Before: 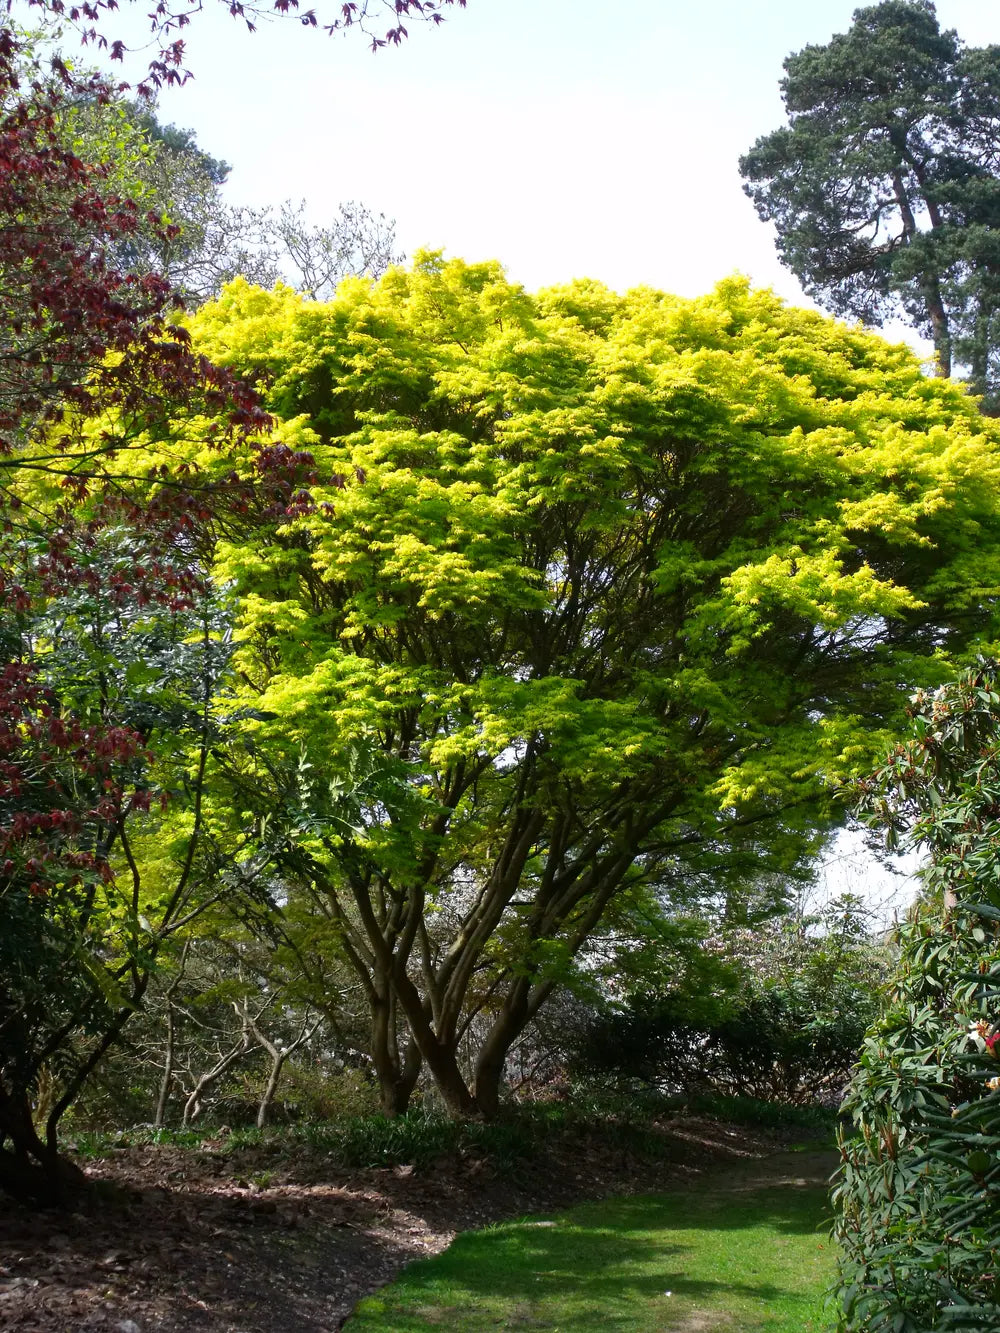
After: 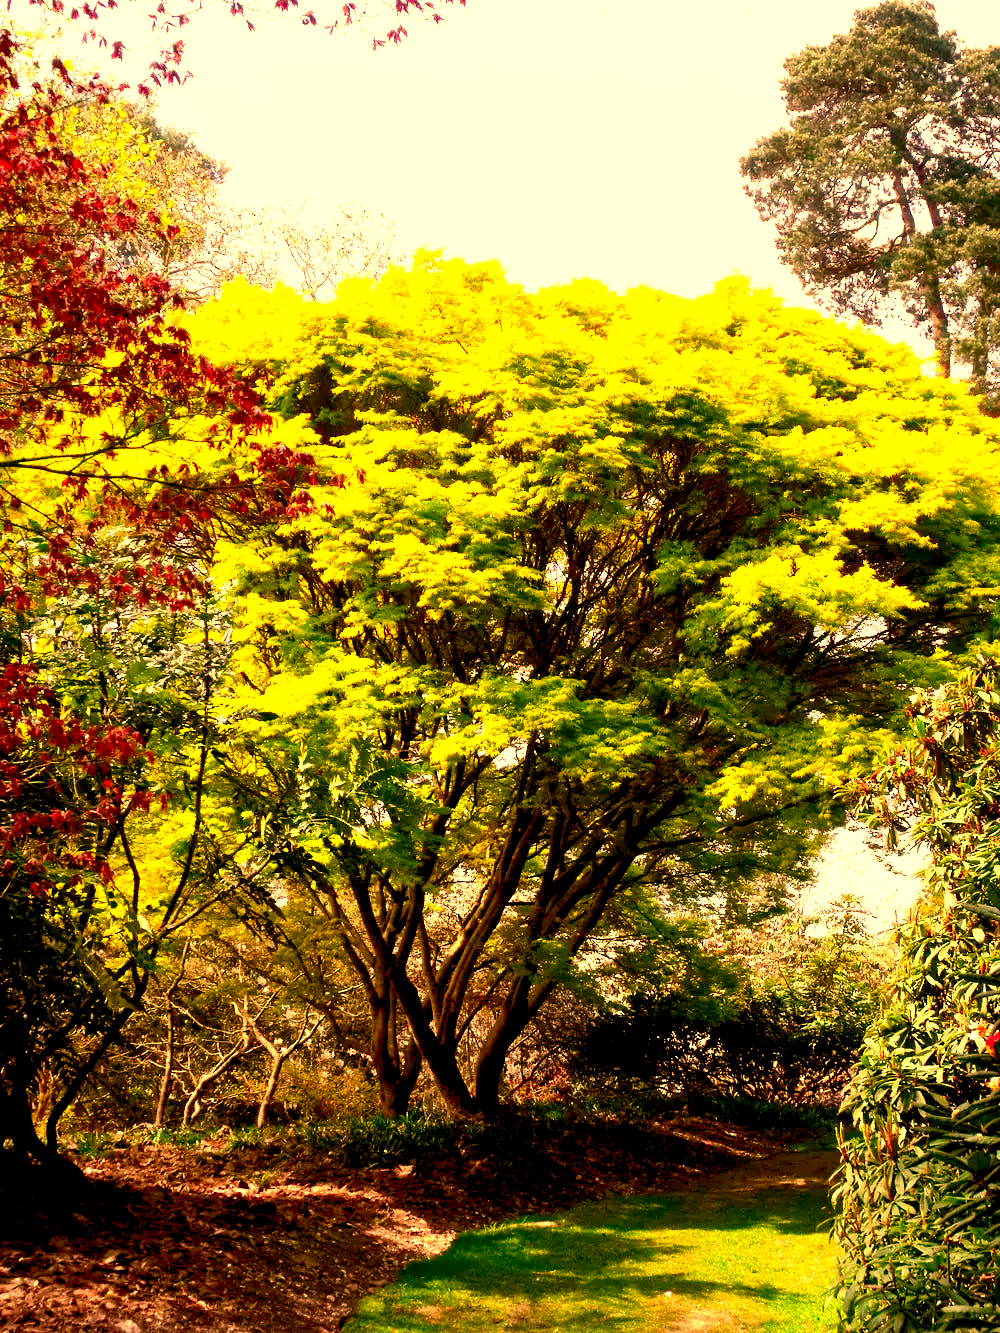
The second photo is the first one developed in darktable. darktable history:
levels: levels [0, 0.48, 0.961]
contrast brightness saturation: contrast 0.13, brightness -0.05, saturation 0.16
exposure: black level correction 0.011, exposure 1.088 EV, compensate exposure bias true, compensate highlight preservation false
white balance: red 1.467, blue 0.684
